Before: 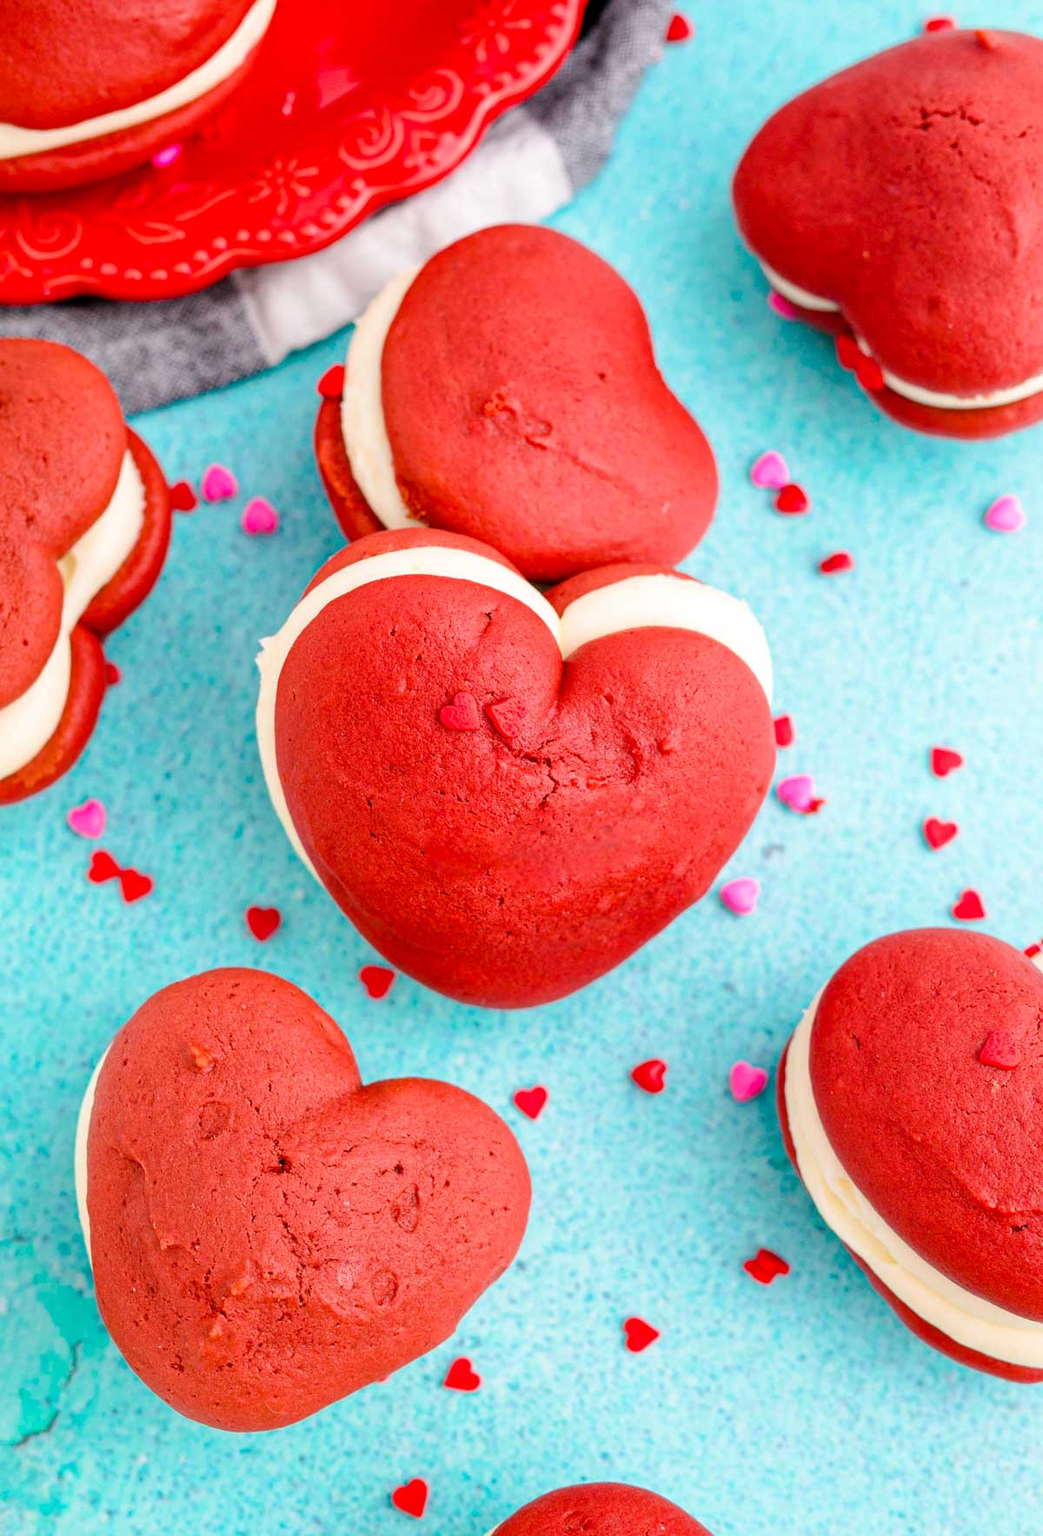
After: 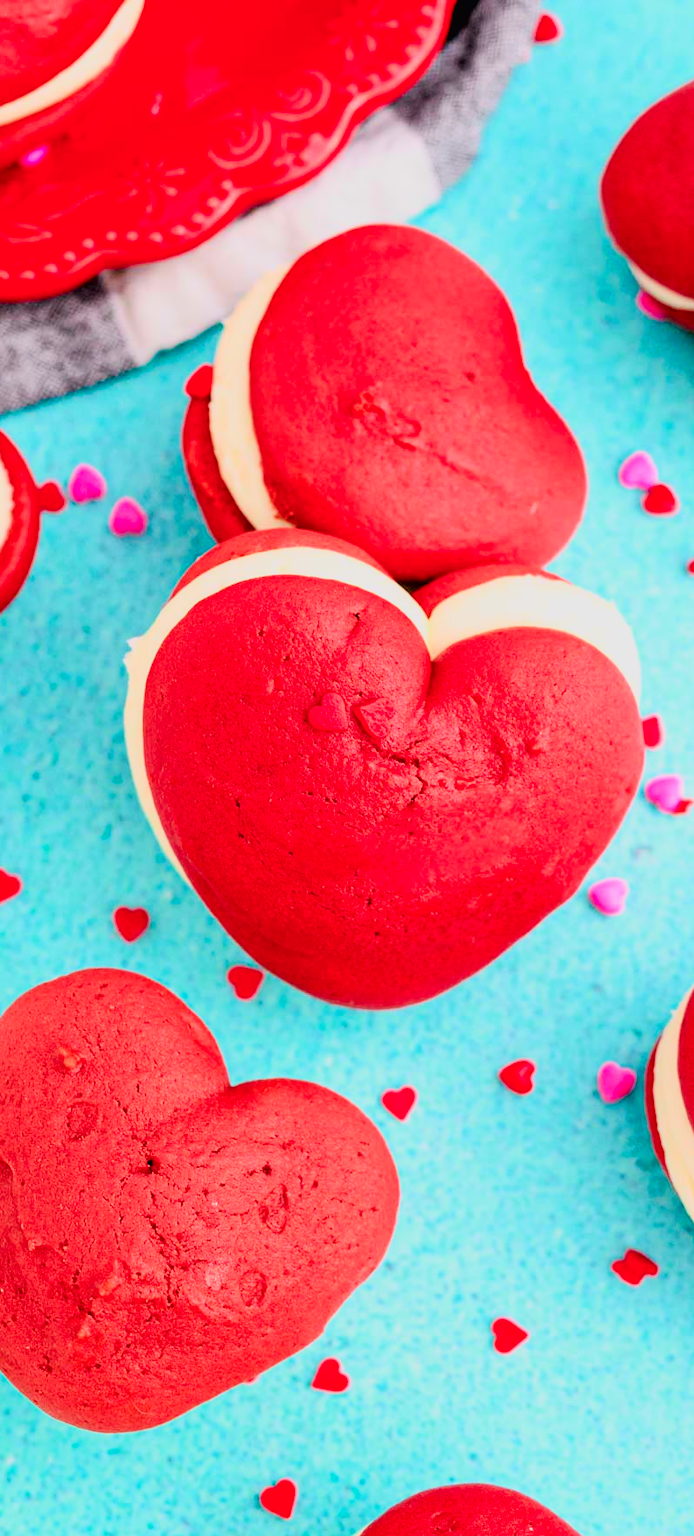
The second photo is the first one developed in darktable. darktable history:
crop and rotate: left 12.673%, right 20.66%
filmic rgb: black relative exposure -7.48 EV, white relative exposure 4.83 EV, hardness 3.4, color science v6 (2022)
tone curve: curves: ch0 [(0, 0.013) (0.054, 0.018) (0.205, 0.191) (0.289, 0.292) (0.39, 0.424) (0.493, 0.551) (0.647, 0.752) (0.796, 0.887) (1, 0.998)]; ch1 [(0, 0) (0.371, 0.339) (0.477, 0.452) (0.494, 0.495) (0.501, 0.501) (0.51, 0.516) (0.54, 0.557) (0.572, 0.605) (0.625, 0.687) (0.774, 0.841) (1, 1)]; ch2 [(0, 0) (0.32, 0.281) (0.403, 0.399) (0.441, 0.428) (0.47, 0.469) (0.498, 0.496) (0.524, 0.543) (0.551, 0.579) (0.633, 0.665) (0.7, 0.711) (1, 1)], color space Lab, independent channels, preserve colors none
